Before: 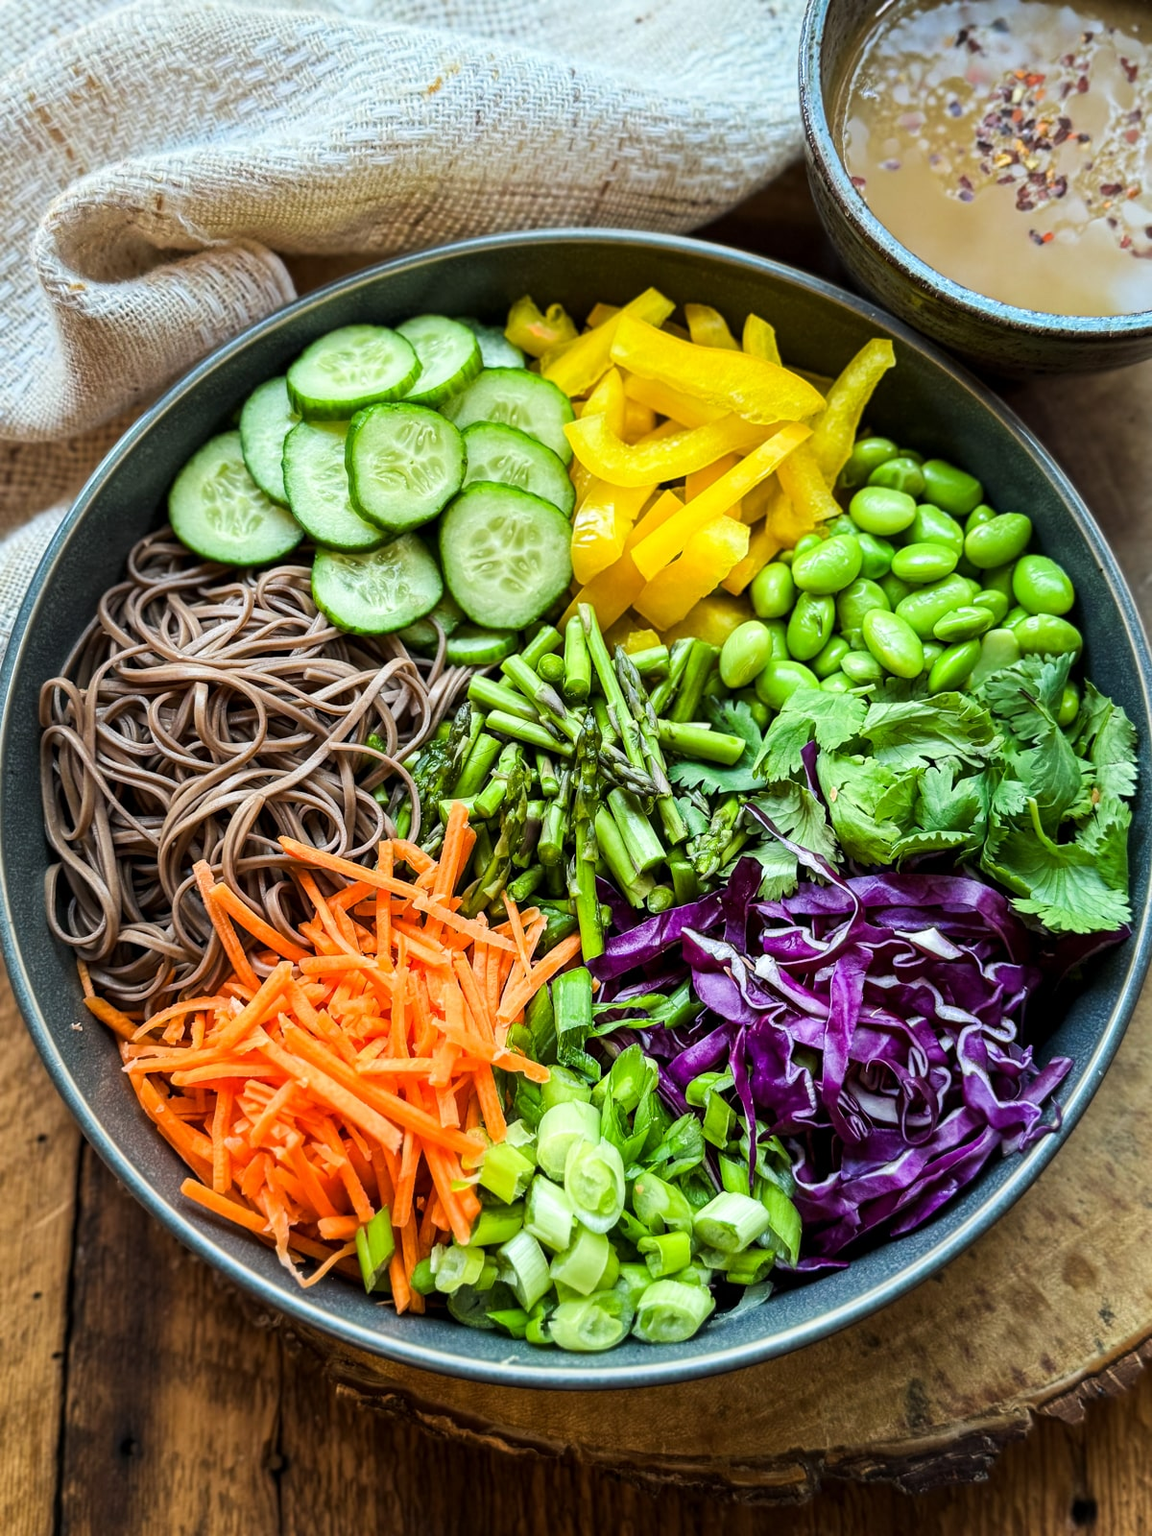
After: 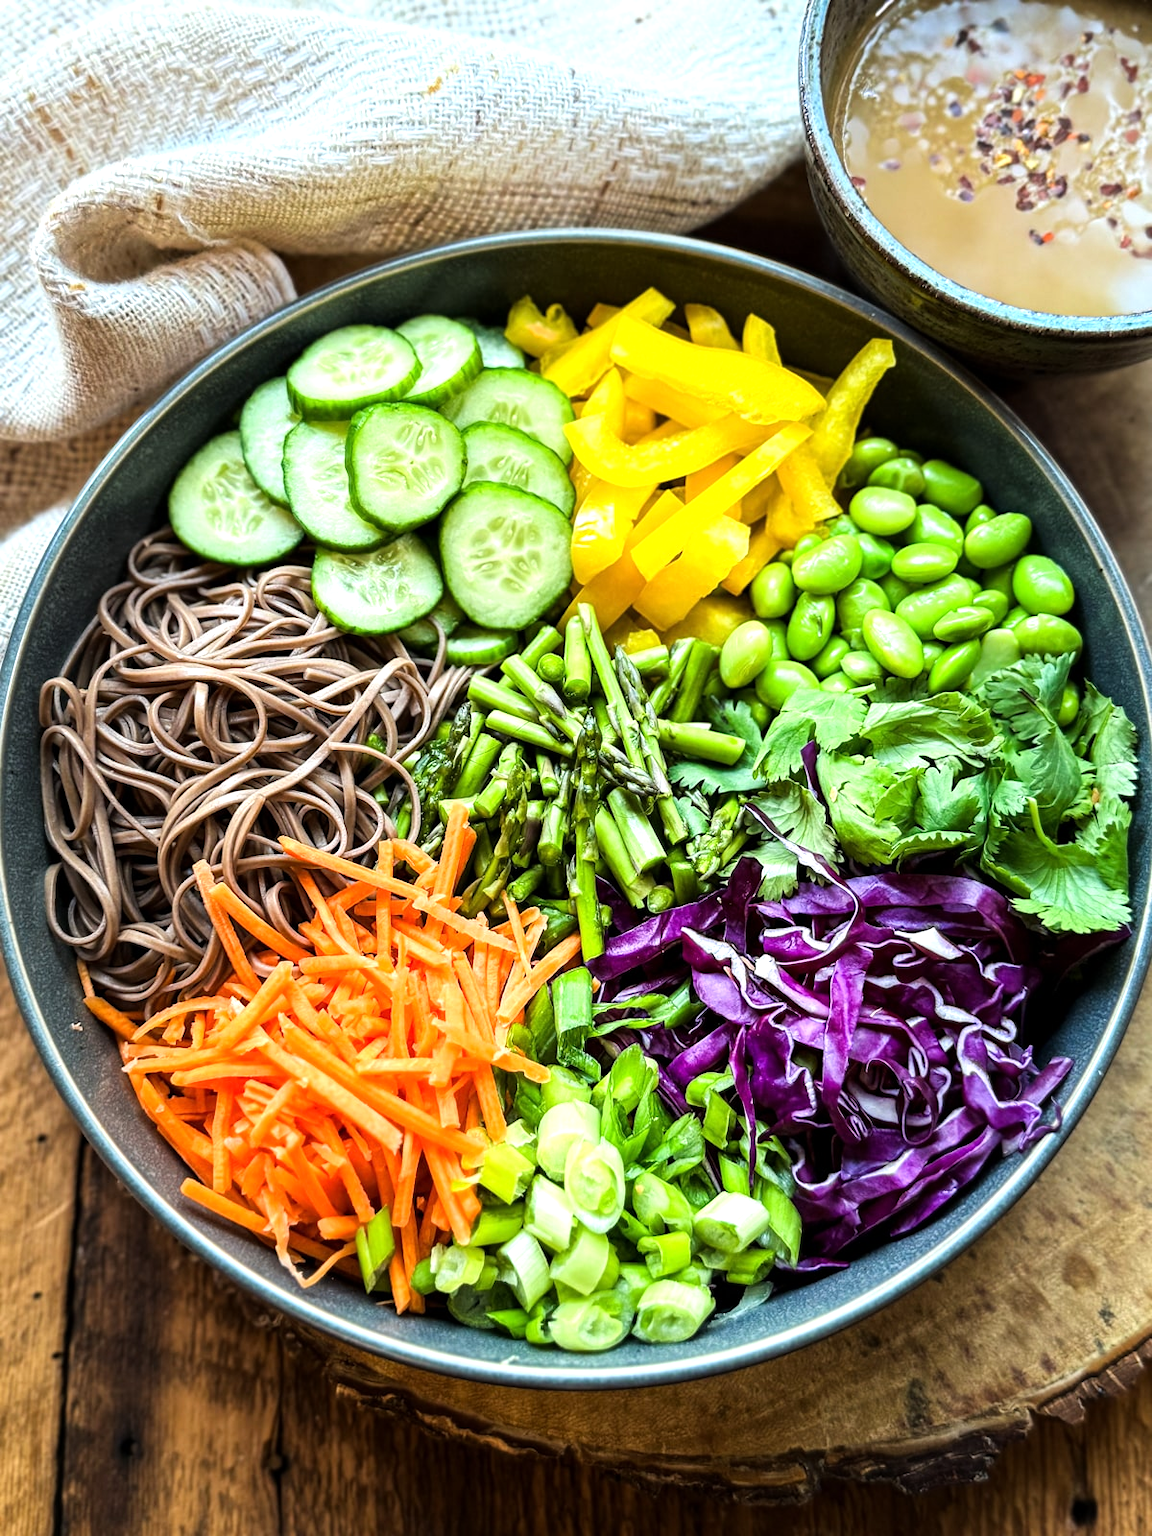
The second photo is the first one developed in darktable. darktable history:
tone equalizer: -8 EV -0.395 EV, -7 EV -0.386 EV, -6 EV -0.335 EV, -5 EV -0.257 EV, -3 EV 0.19 EV, -2 EV 0.316 EV, -1 EV 0.377 EV, +0 EV 0.41 EV
exposure: exposure 0.079 EV, compensate exposure bias true, compensate highlight preservation false
